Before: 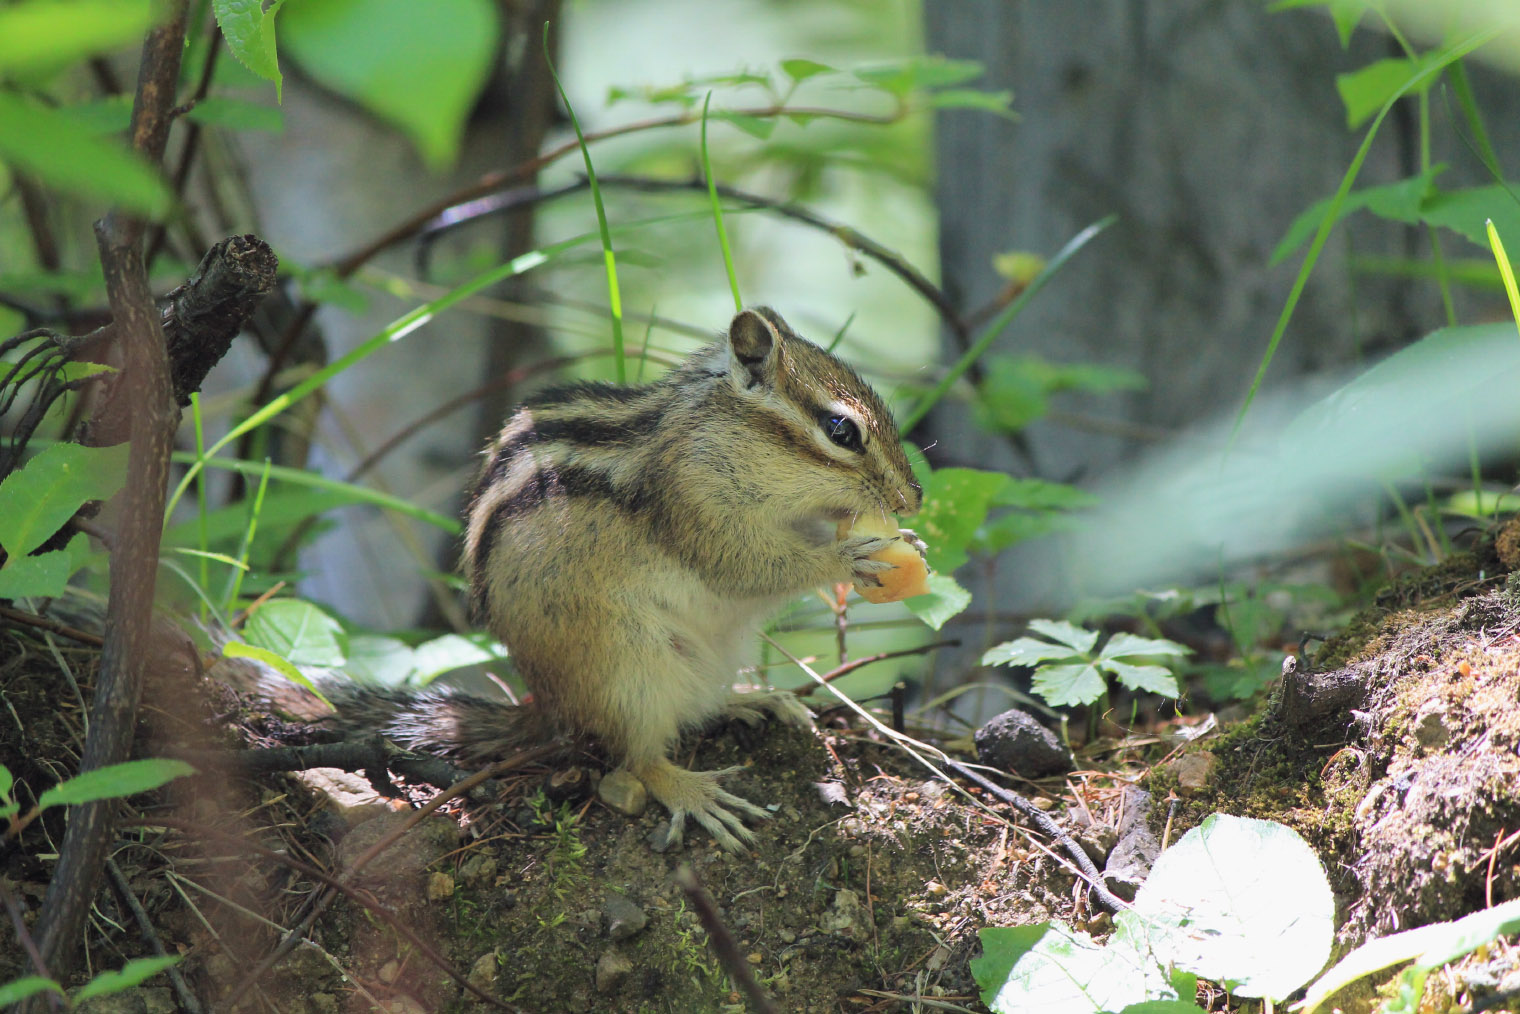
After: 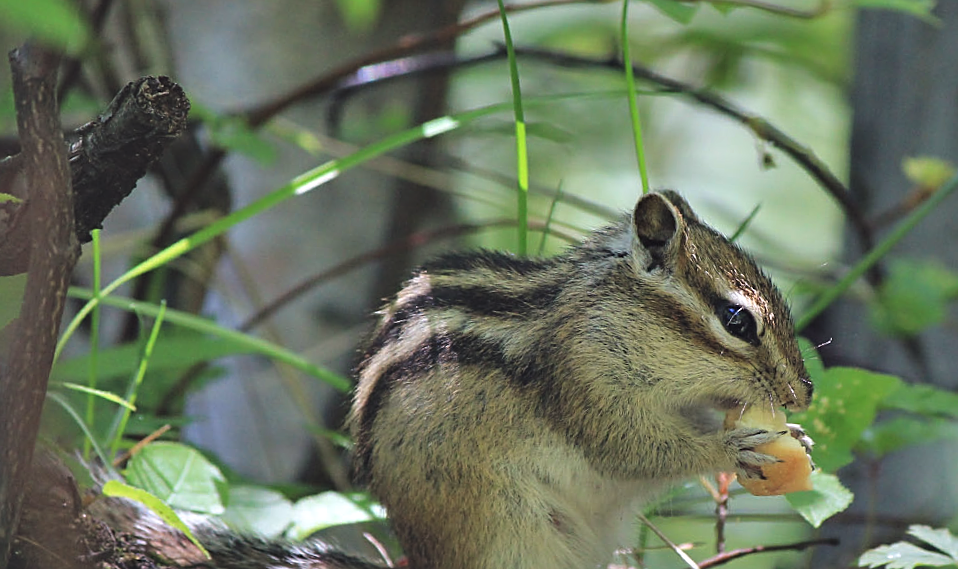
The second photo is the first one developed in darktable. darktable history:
crop and rotate: angle -4.73°, left 2.147%, top 6.947%, right 27.184%, bottom 30.094%
sharpen: on, module defaults
exposure: black level correction -0.036, exposure -0.495 EV, compensate highlight preservation false
contrast equalizer: octaves 7, y [[0.6 ×6], [0.55 ×6], [0 ×6], [0 ×6], [0 ×6]]
